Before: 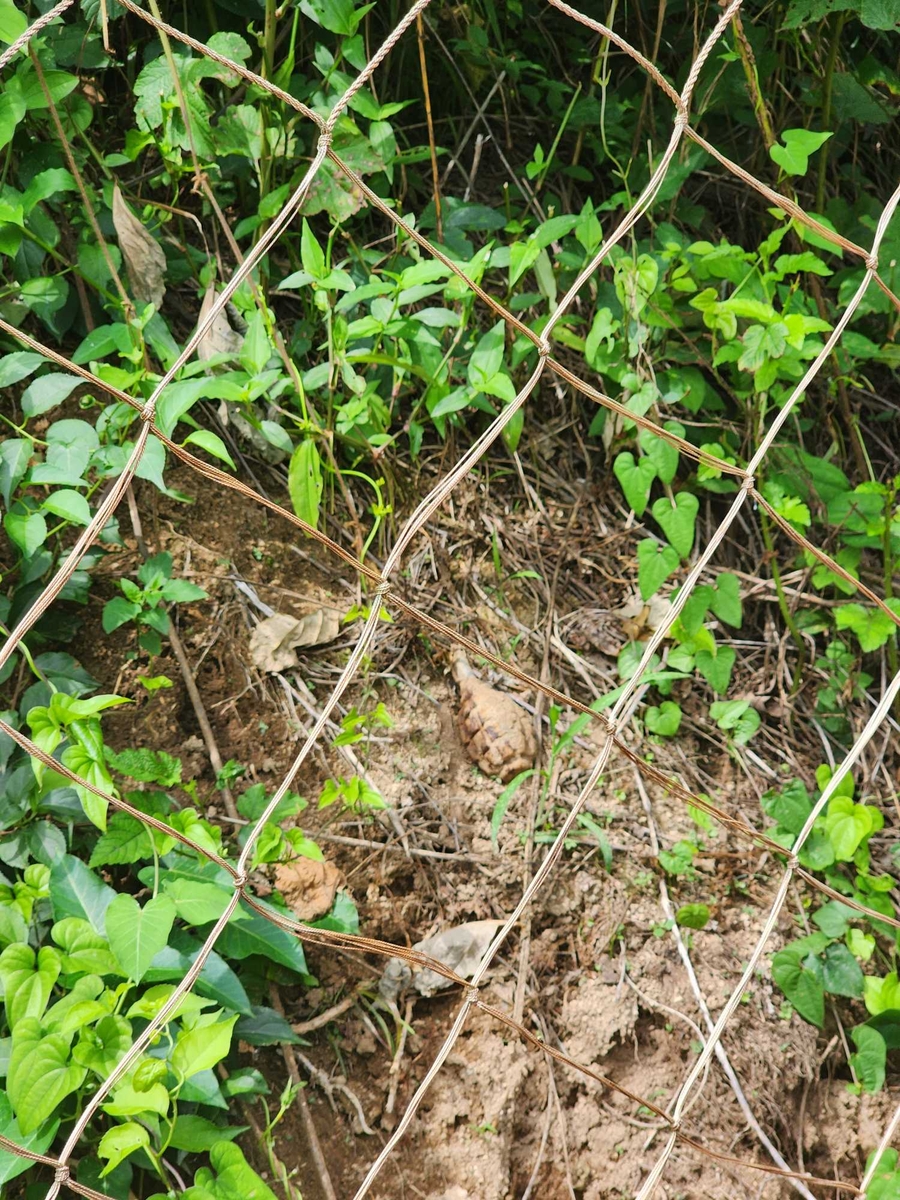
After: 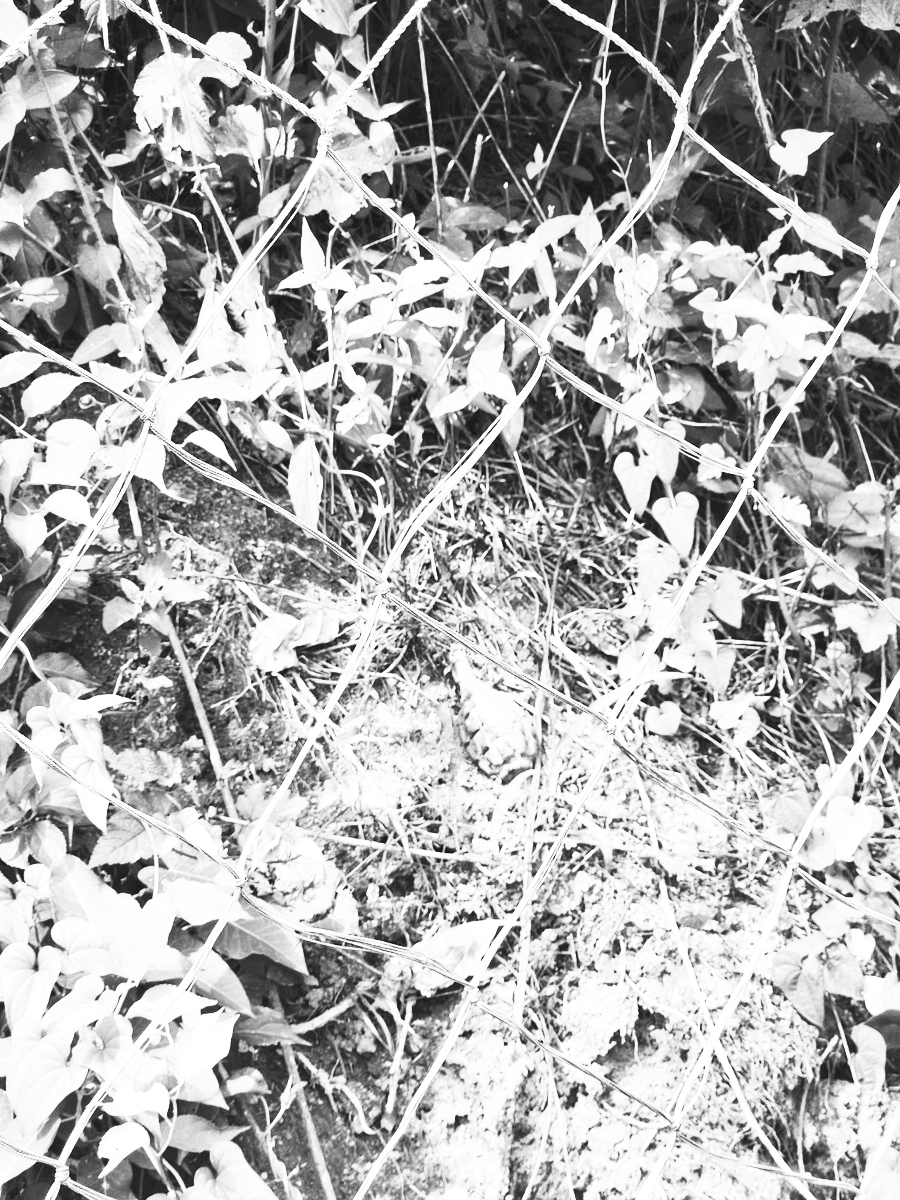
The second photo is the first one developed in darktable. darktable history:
exposure: black level correction 0, exposure 0.5 EV, compensate highlight preservation false
contrast brightness saturation: contrast 0.53, brightness 0.47, saturation -1
